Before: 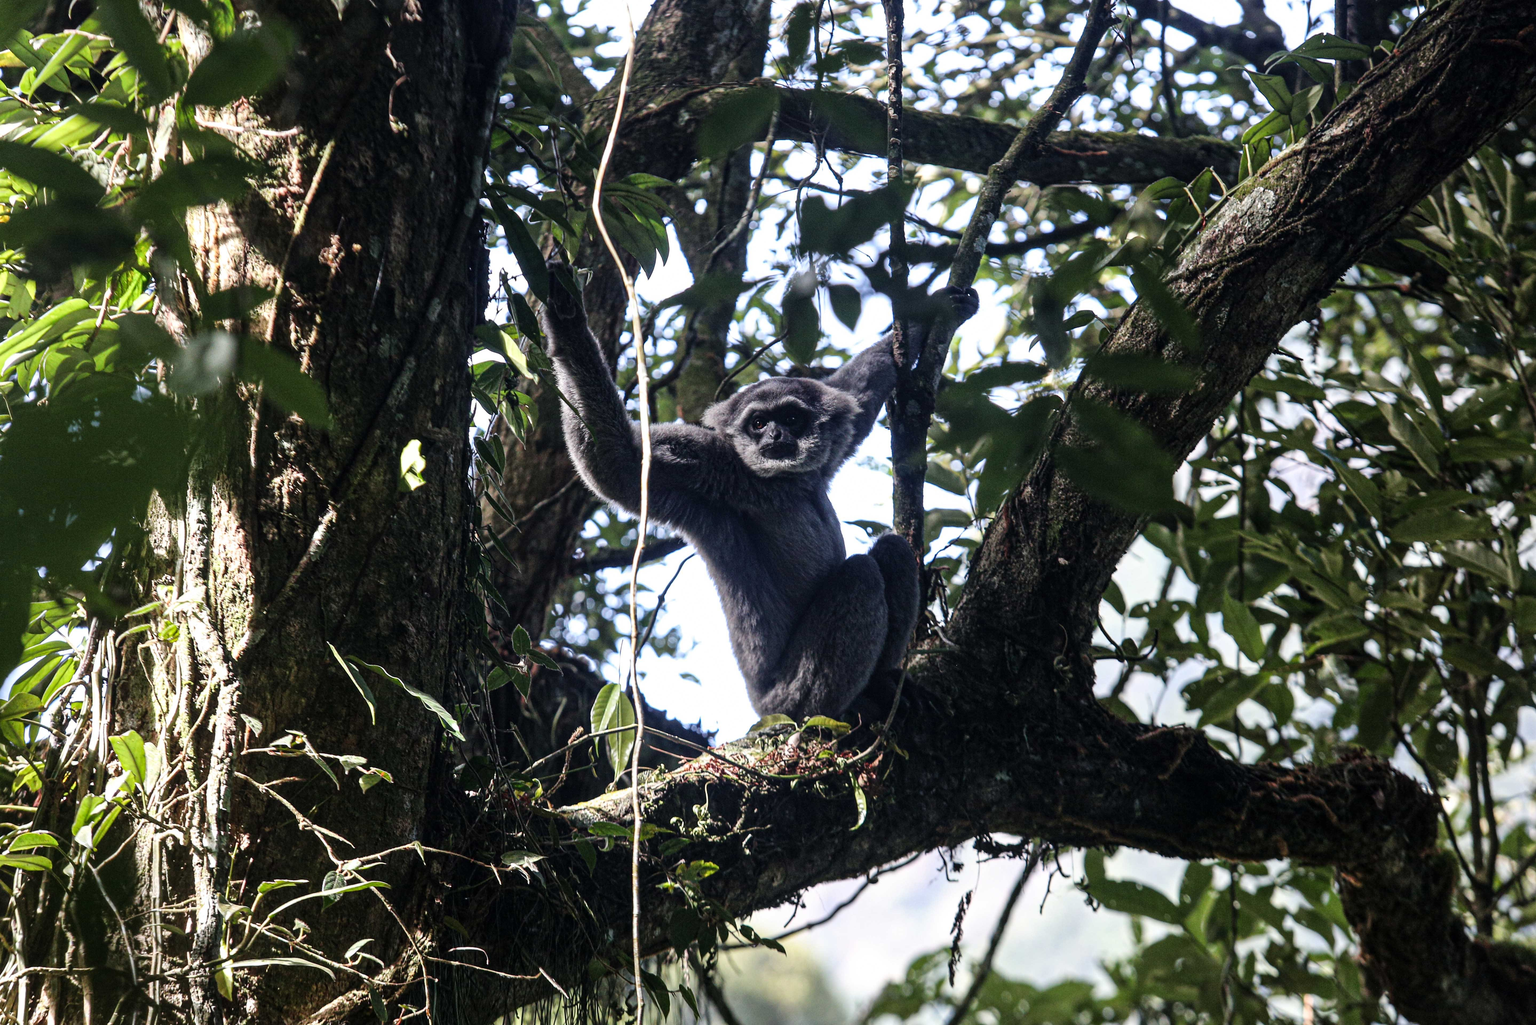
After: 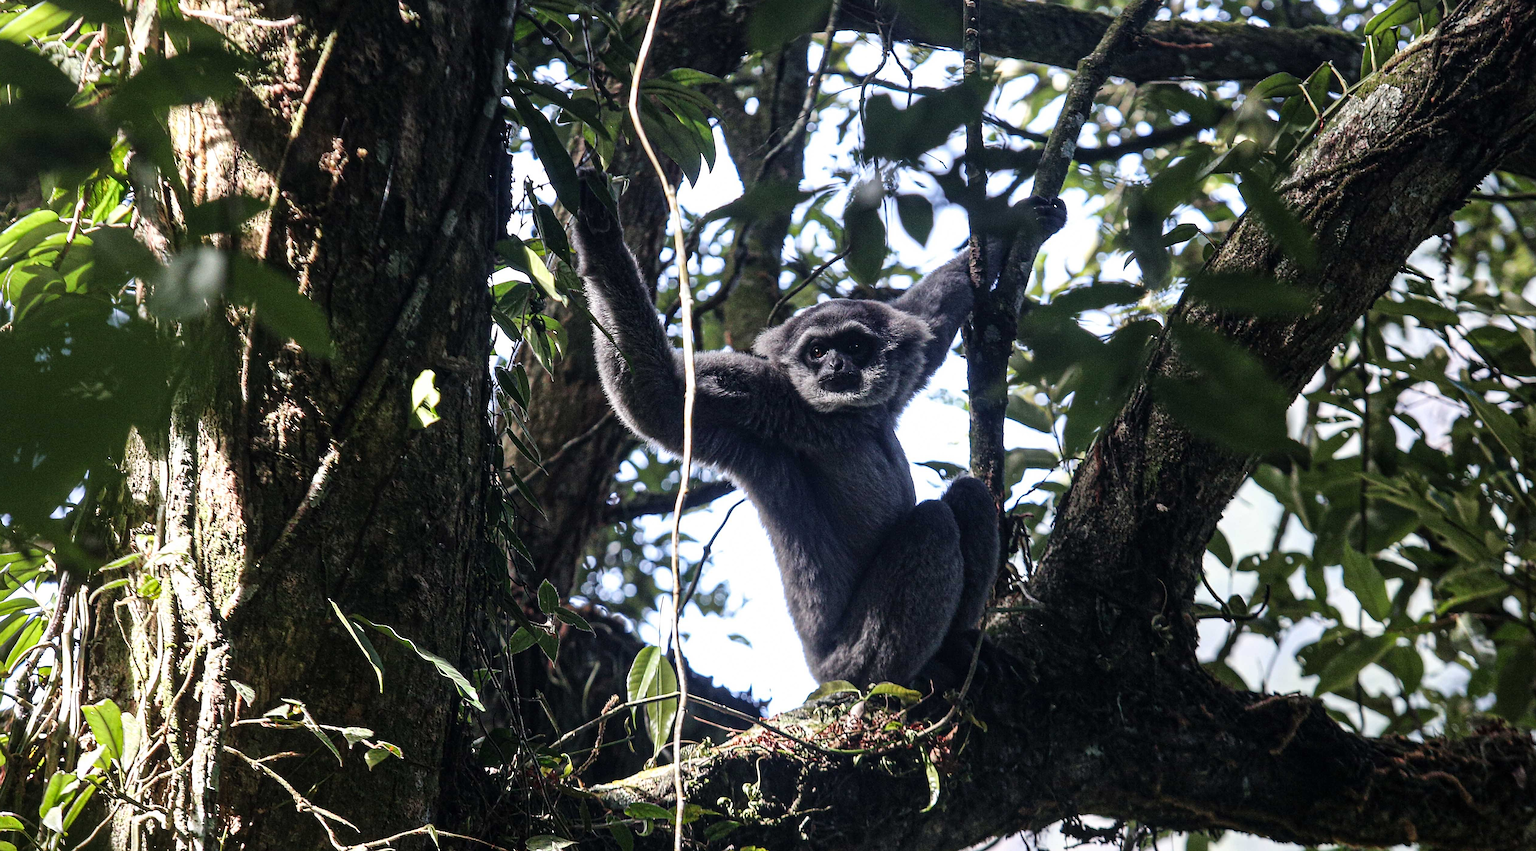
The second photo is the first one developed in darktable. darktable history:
sharpen: on, module defaults
crop and rotate: left 2.44%, top 11.056%, right 9.251%, bottom 15.557%
